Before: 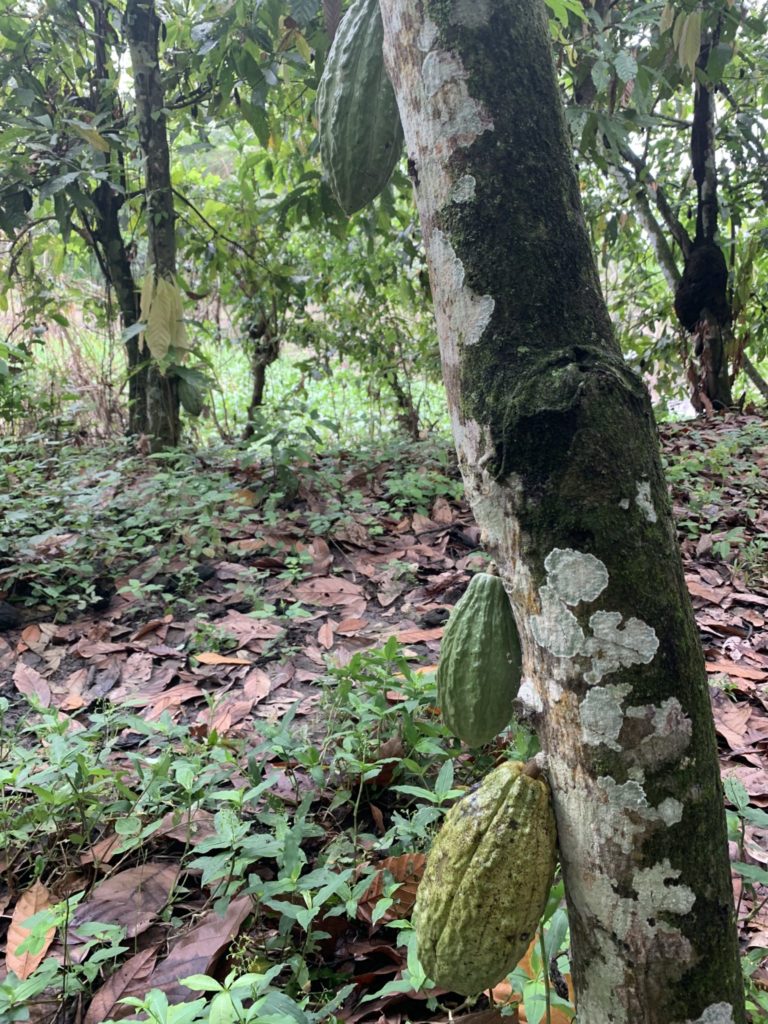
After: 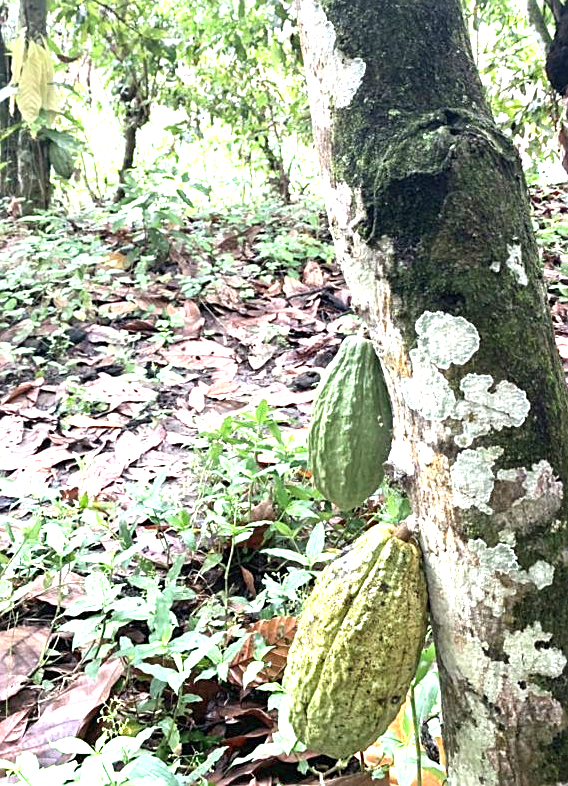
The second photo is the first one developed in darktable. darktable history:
exposure: black level correction 0, exposure 1.742 EV, compensate exposure bias true, compensate highlight preservation false
crop: left 16.862%, top 23.157%, right 9.138%
sharpen: on, module defaults
